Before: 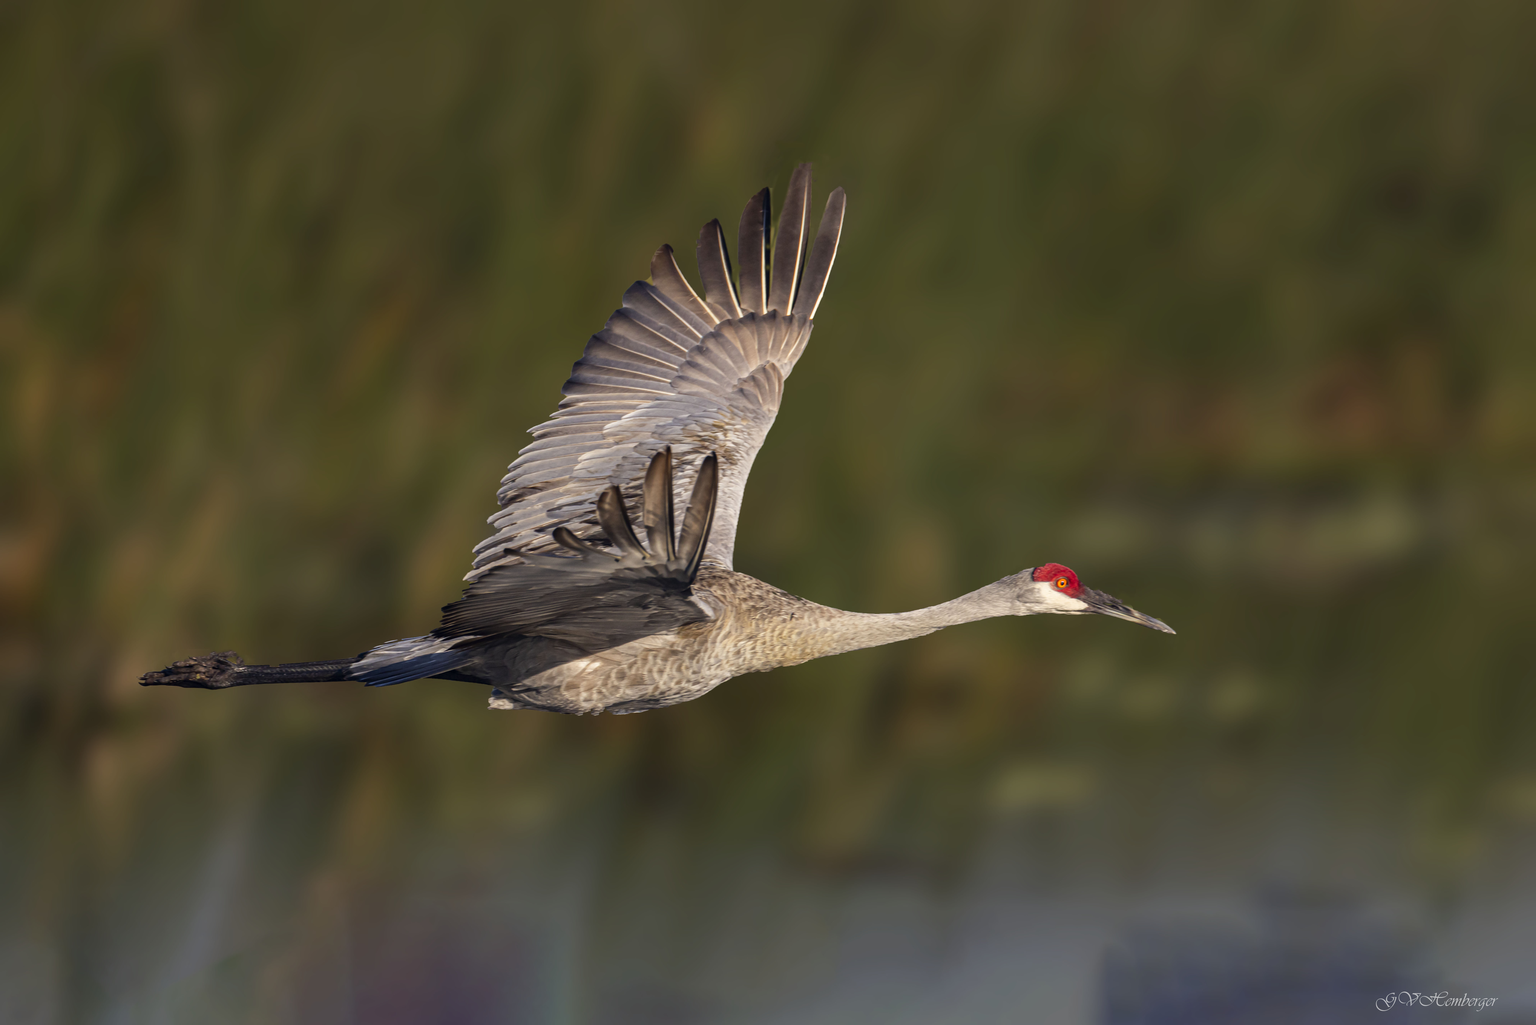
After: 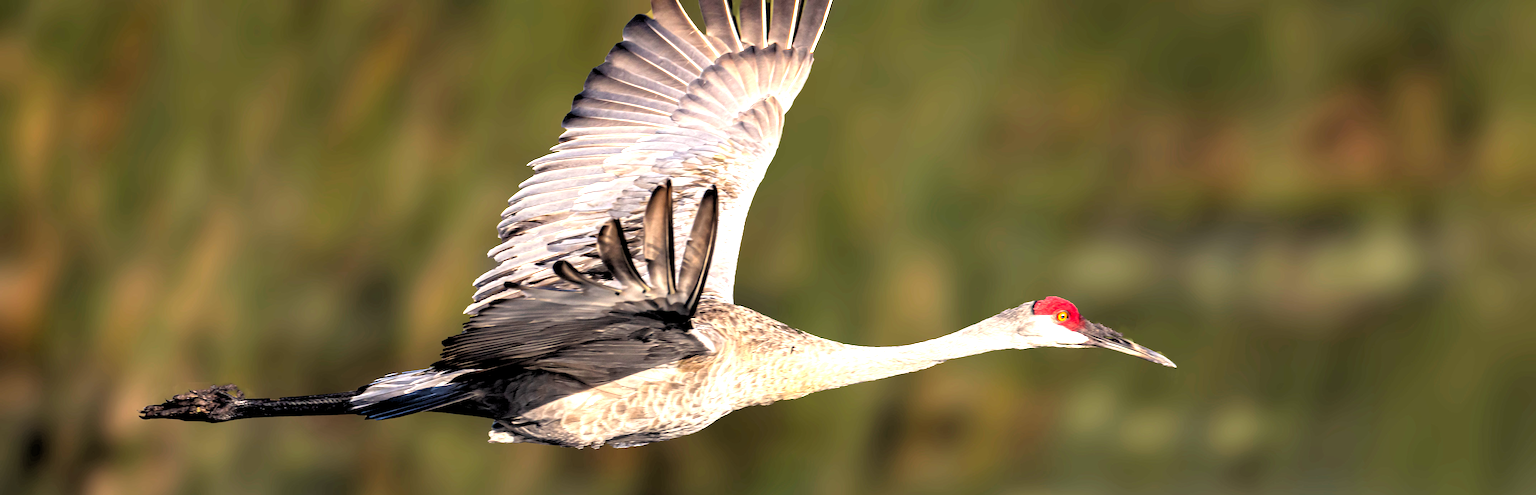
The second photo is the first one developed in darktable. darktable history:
exposure: black level correction 0.001, exposure 1.398 EV, compensate exposure bias true, compensate highlight preservation false
rgb levels: levels [[0.034, 0.472, 0.904], [0, 0.5, 1], [0, 0.5, 1]]
crop and rotate: top 26.056%, bottom 25.543%
